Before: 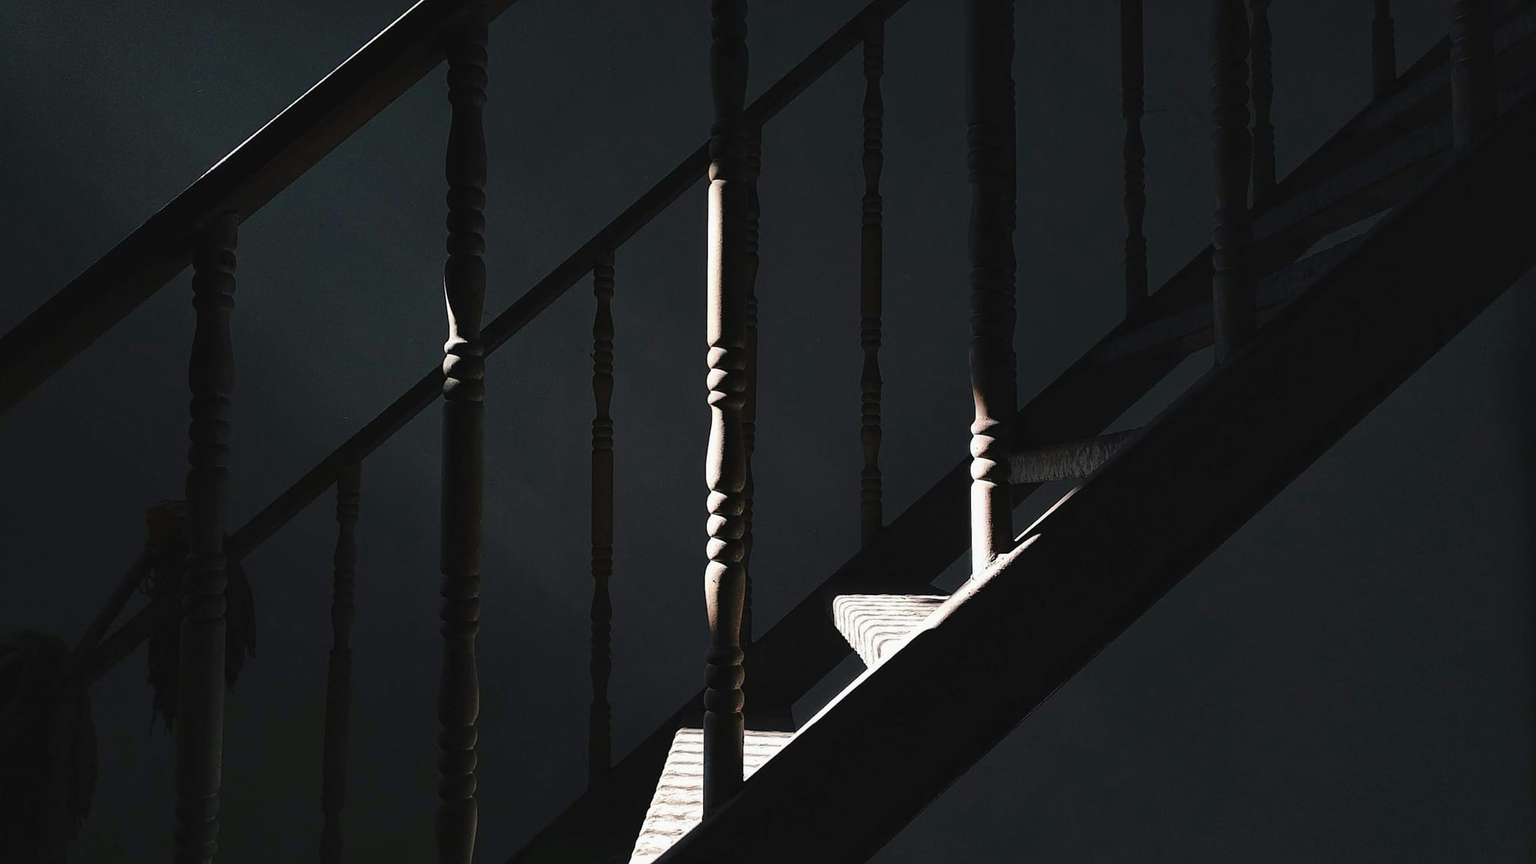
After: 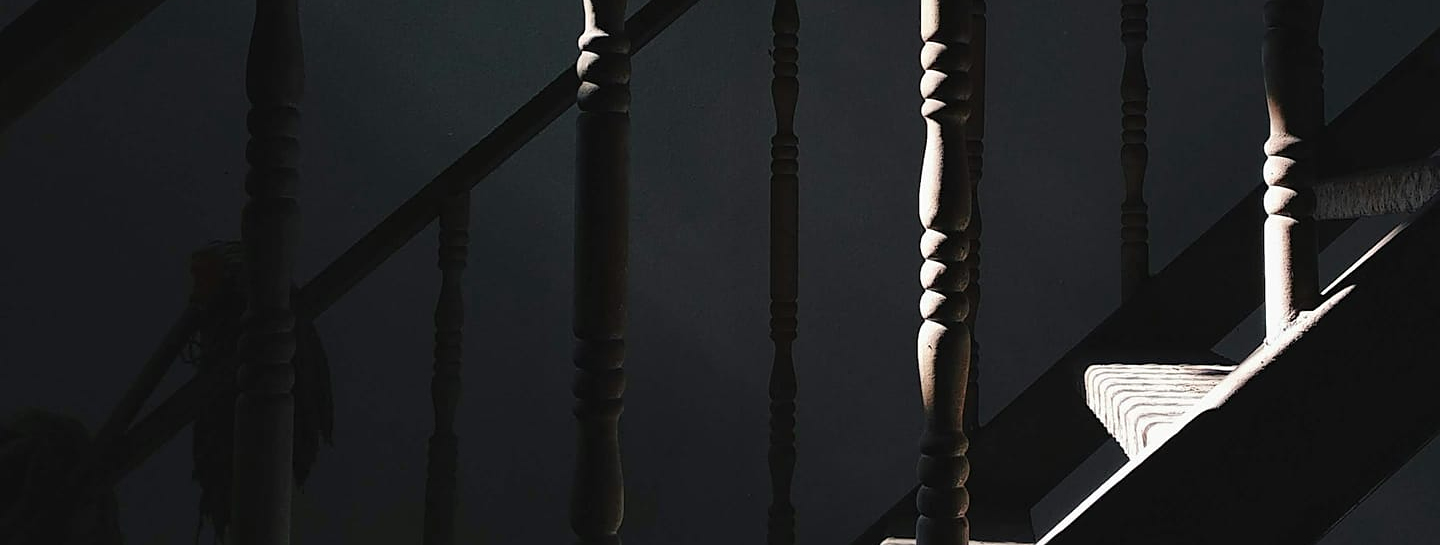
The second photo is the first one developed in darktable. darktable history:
sharpen: amount 0.2
crop: top 36.498%, right 27.964%, bottom 14.995%
